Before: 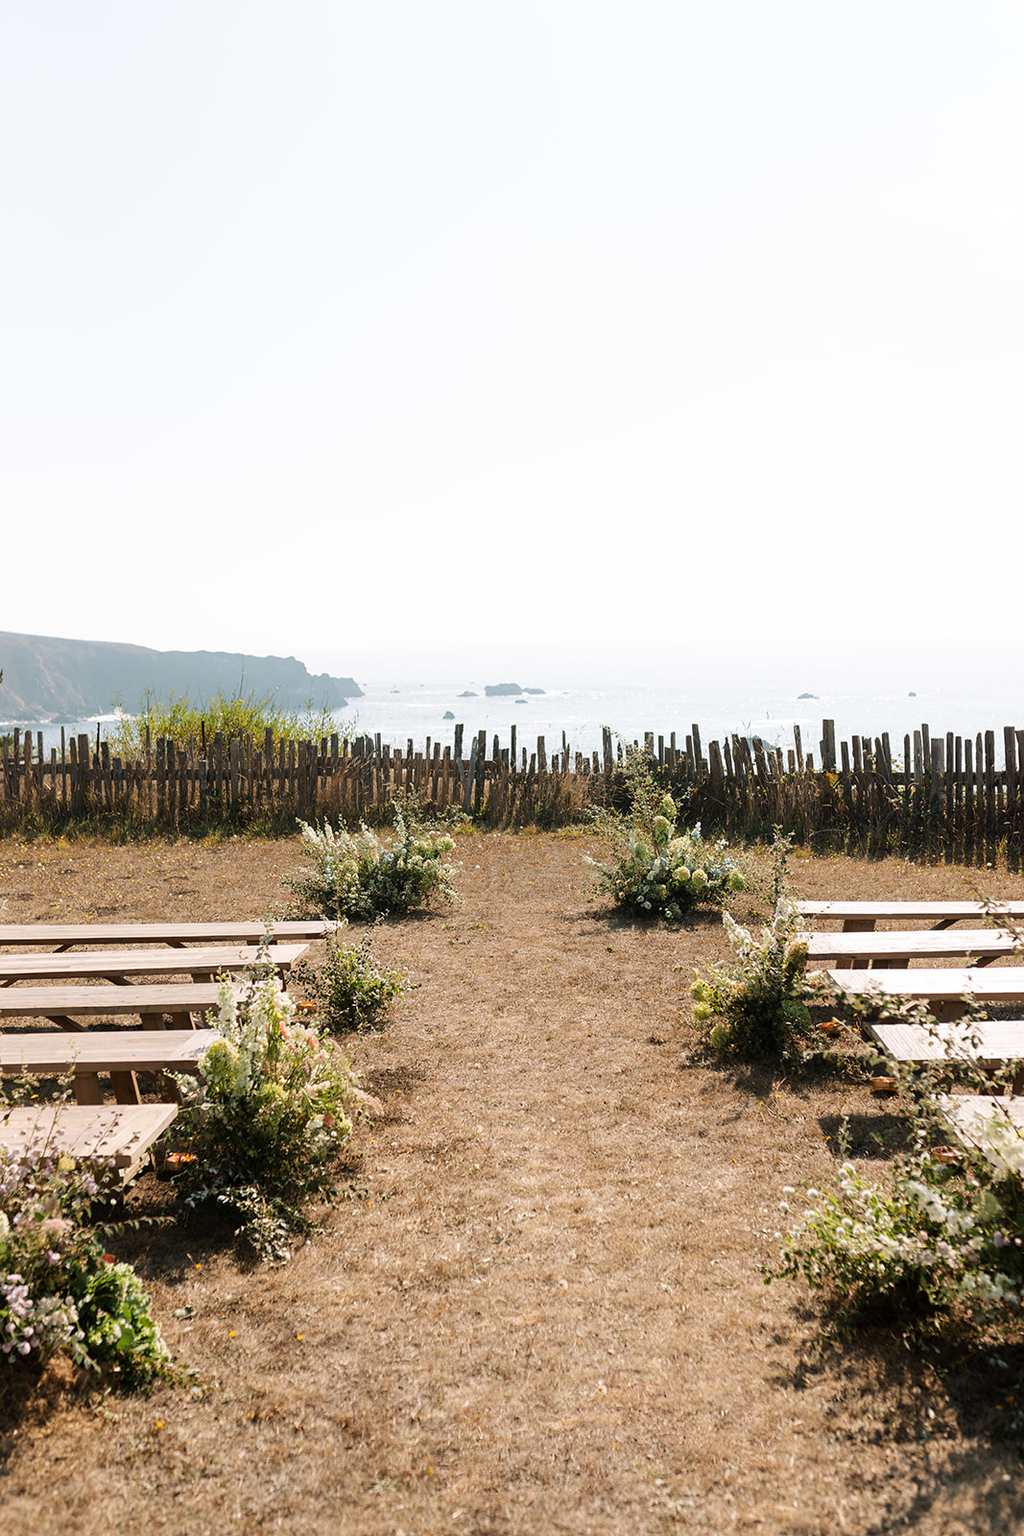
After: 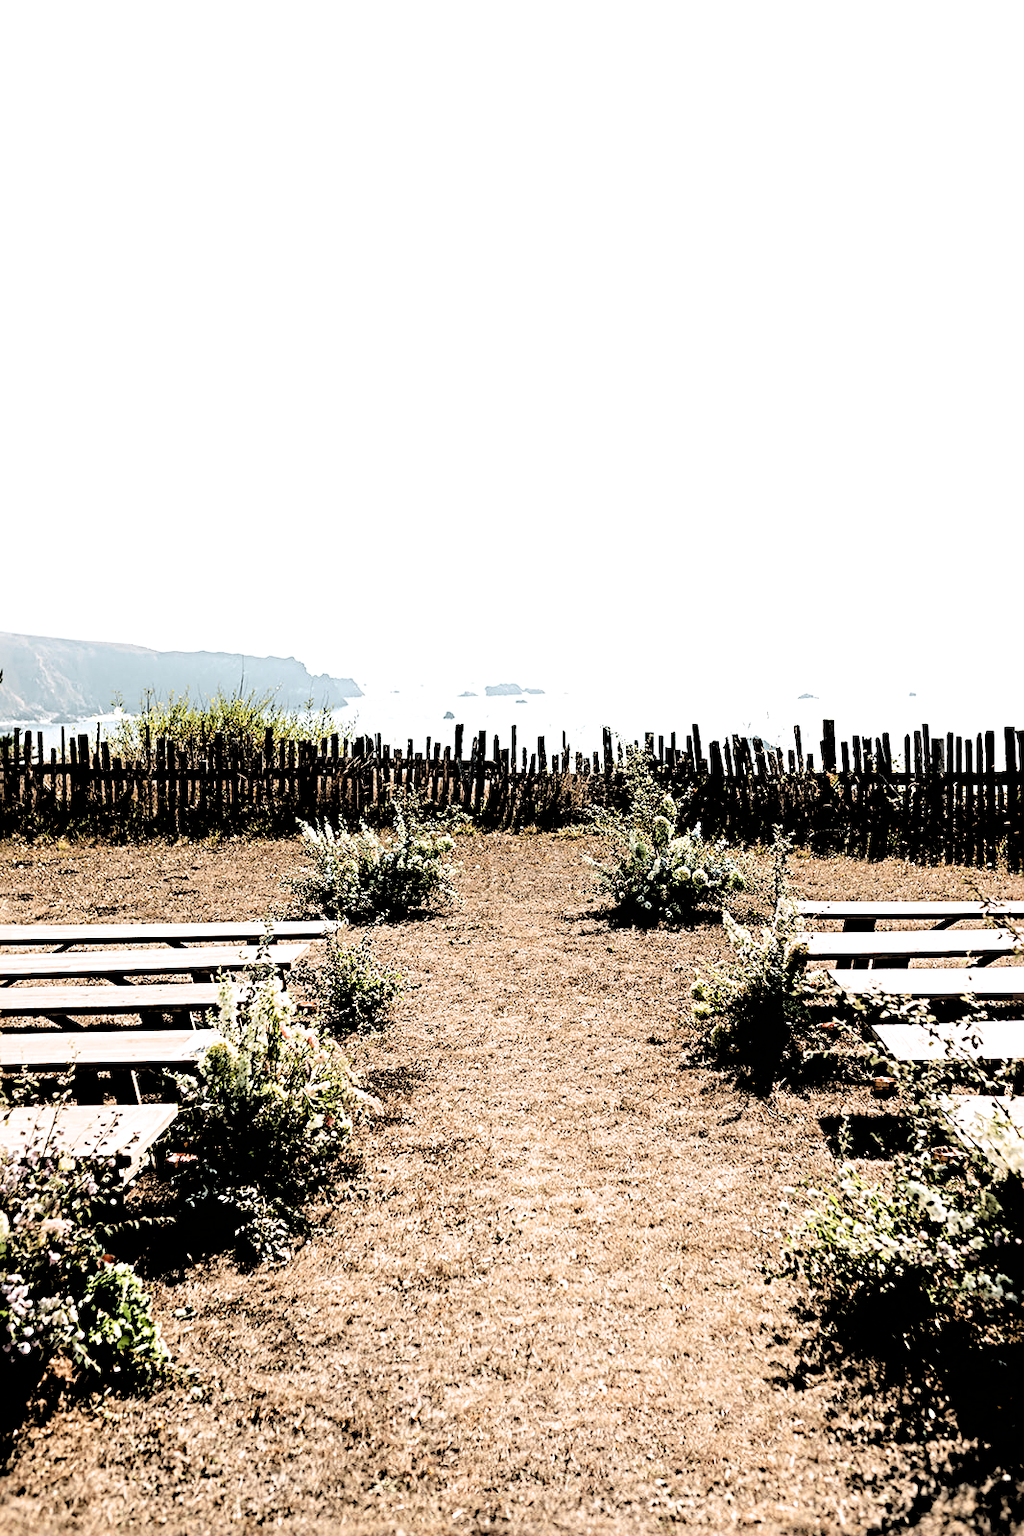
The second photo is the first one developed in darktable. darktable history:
sharpen: radius 4.928
filmic rgb: black relative exposure -1.12 EV, white relative exposure 2.1 EV, threshold 3.06 EV, hardness 1.54, contrast 2.24, iterations of high-quality reconstruction 0, enable highlight reconstruction true
